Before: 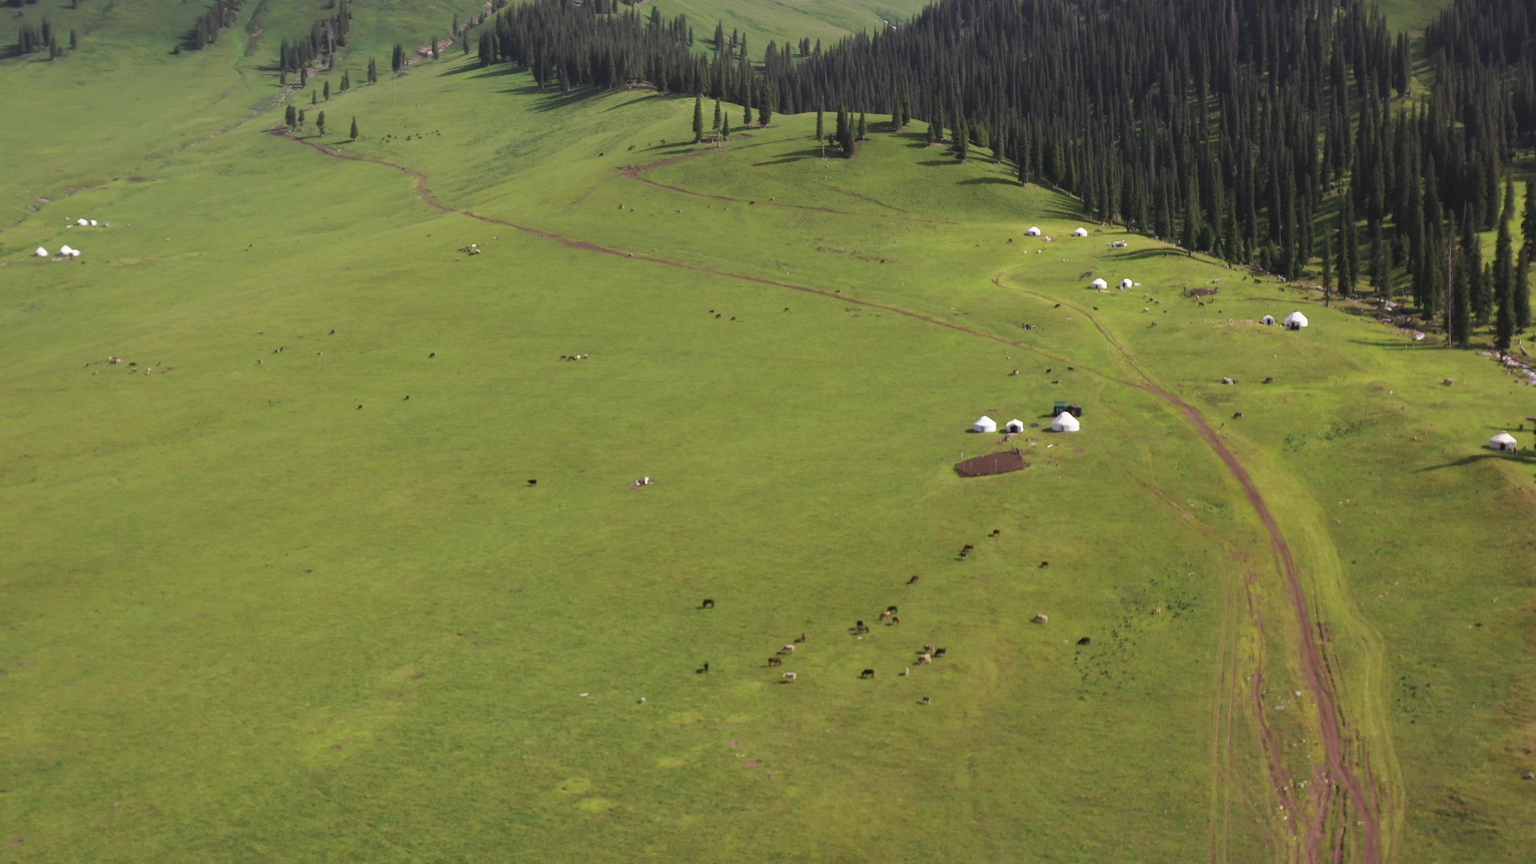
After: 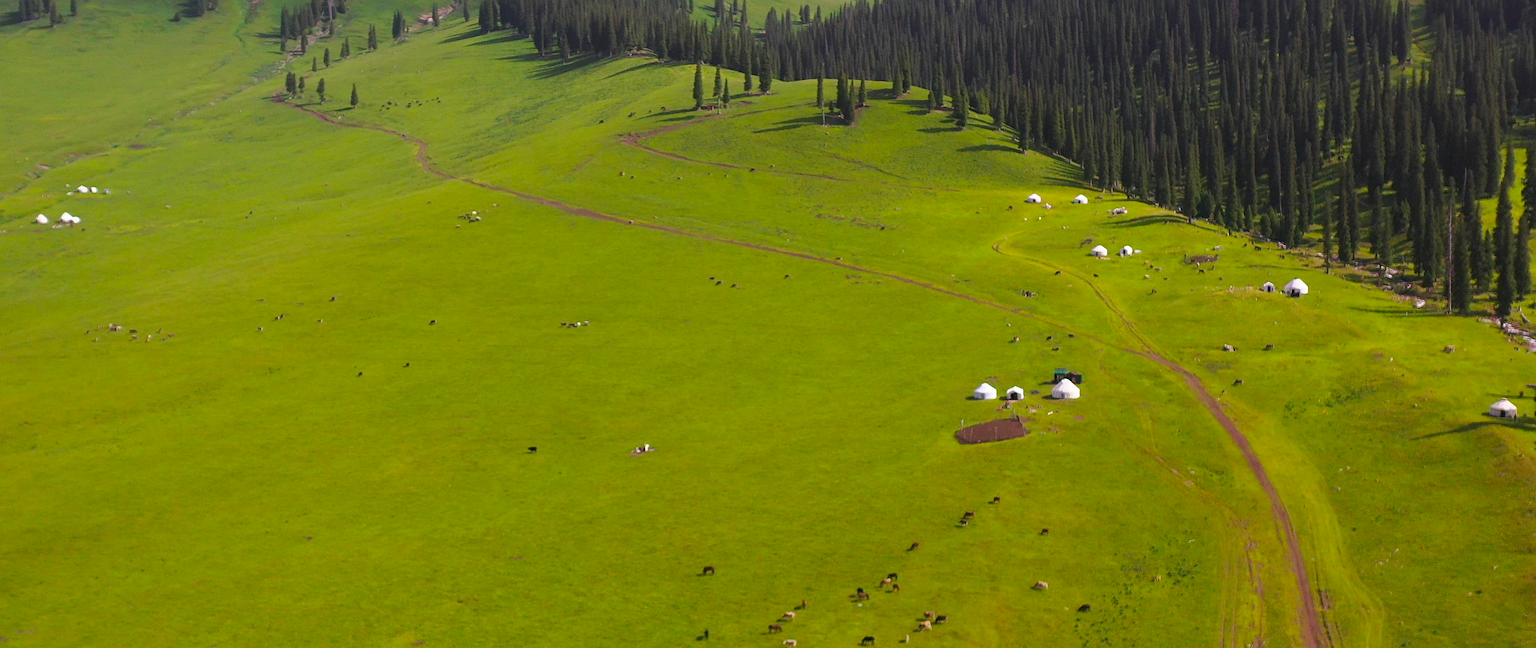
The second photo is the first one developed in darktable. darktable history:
crop: top 3.857%, bottom 21.132%
sharpen: on, module defaults
color balance rgb: linear chroma grading › global chroma 15%, perceptual saturation grading › global saturation 30%
